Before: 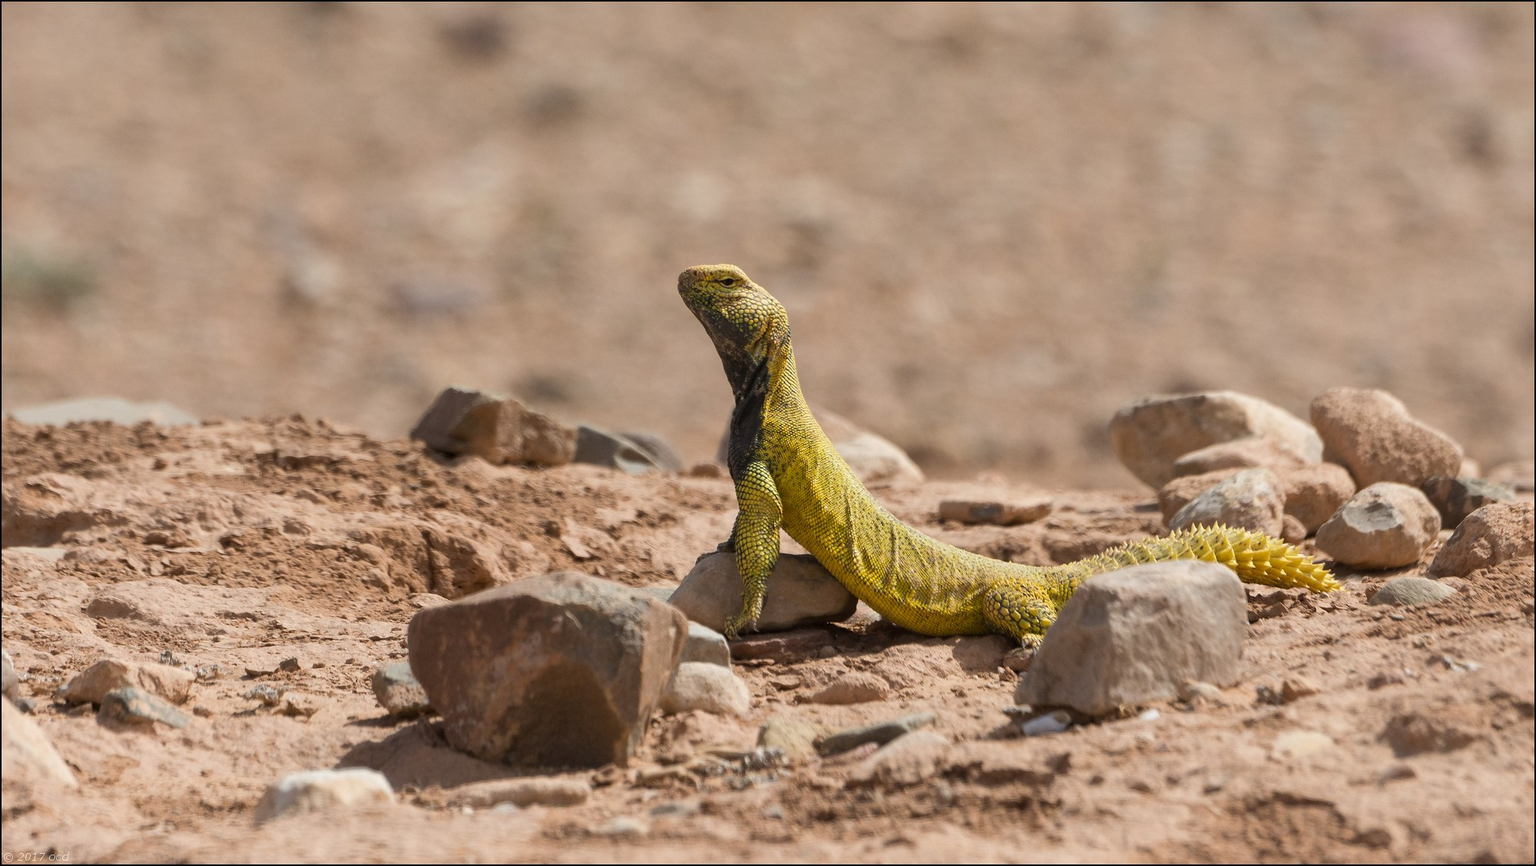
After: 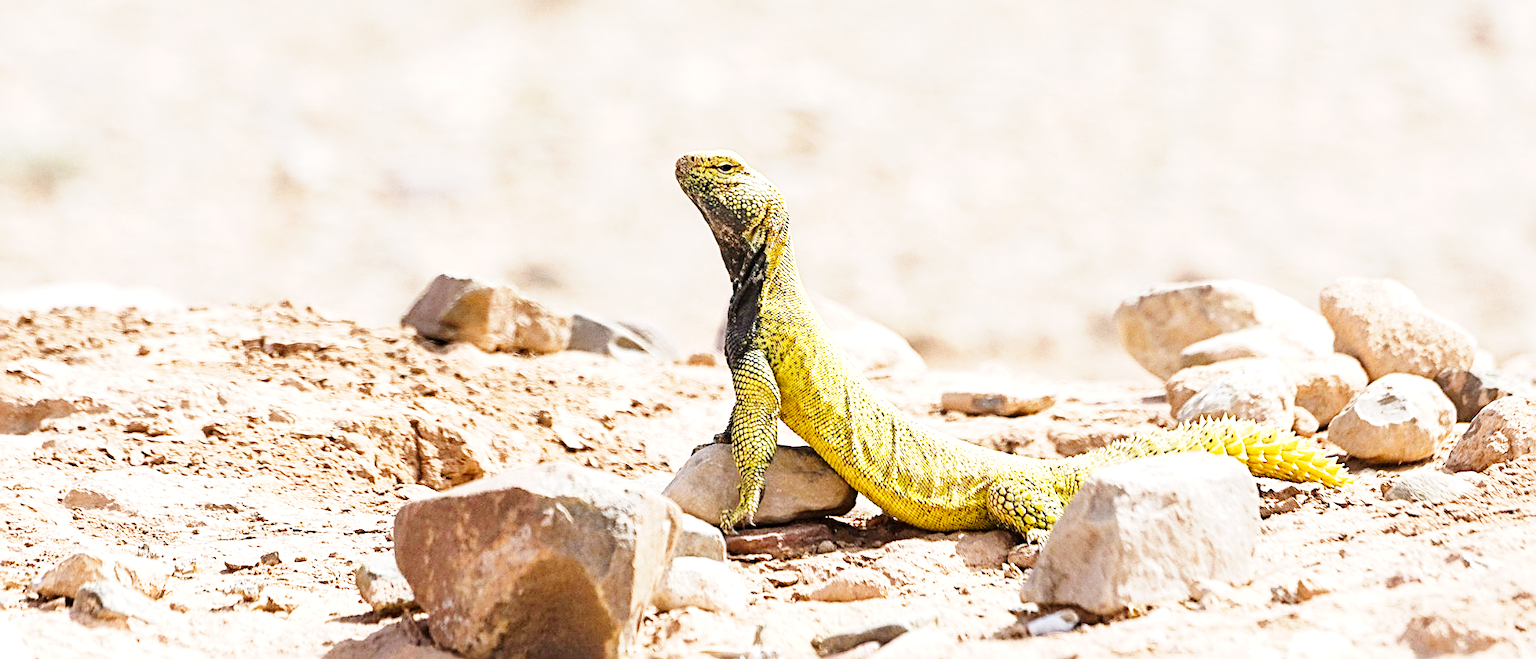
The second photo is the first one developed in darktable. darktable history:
base curve: curves: ch0 [(0, 0) (0, 0.001) (0.001, 0.001) (0.004, 0.002) (0.007, 0.004) (0.015, 0.013) (0.033, 0.045) (0.052, 0.096) (0.075, 0.17) (0.099, 0.241) (0.163, 0.42) (0.219, 0.55) (0.259, 0.616) (0.327, 0.722) (0.365, 0.765) (0.522, 0.873) (0.547, 0.881) (0.689, 0.919) (0.826, 0.952) (1, 1)], preserve colors none
white balance: red 0.967, blue 1.049
exposure: exposure 1 EV, compensate highlight preservation false
grain: coarseness 14.57 ISO, strength 8.8%
sharpen: radius 3.025, amount 0.757
rotate and perspective: rotation 0.226°, lens shift (vertical) -0.042, crop left 0.023, crop right 0.982, crop top 0.006, crop bottom 0.994
crop and rotate: top 12.5%, bottom 12.5%
